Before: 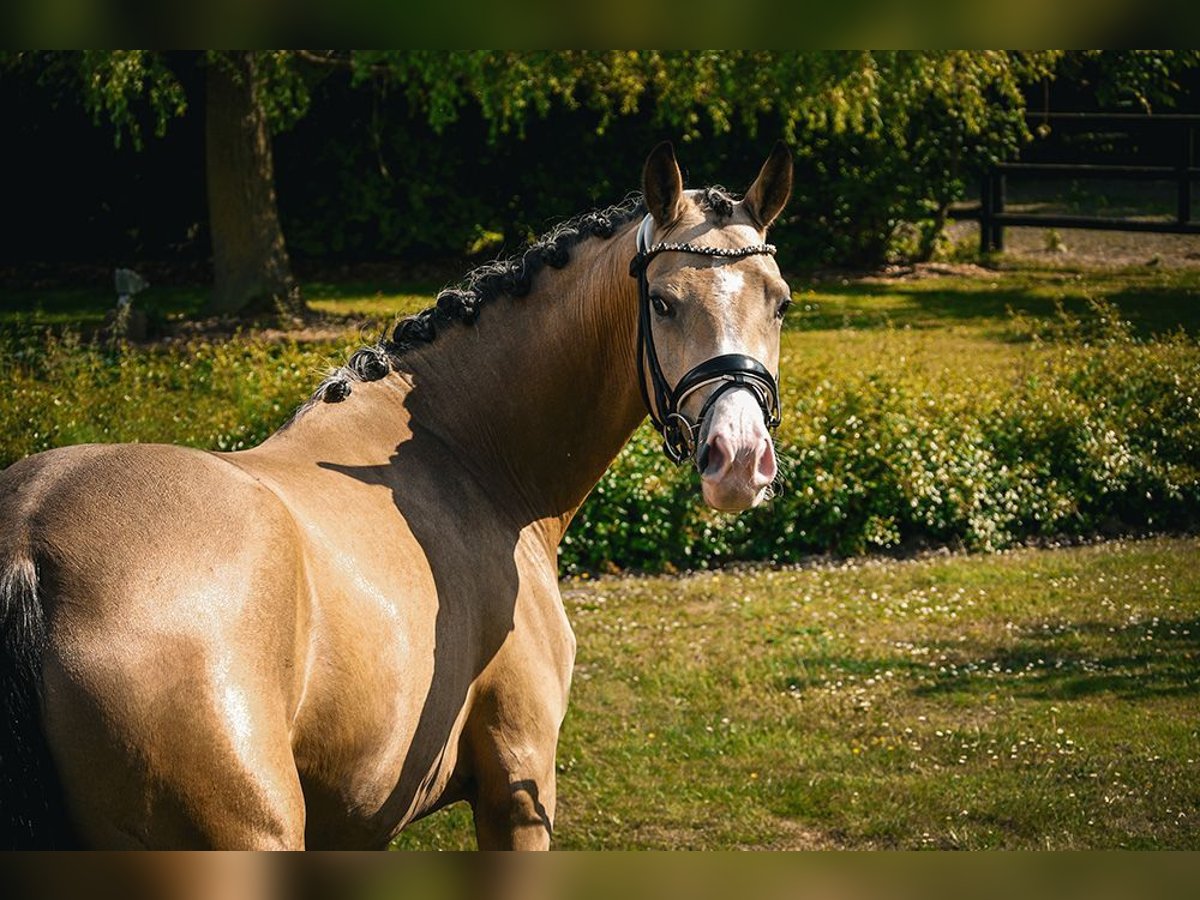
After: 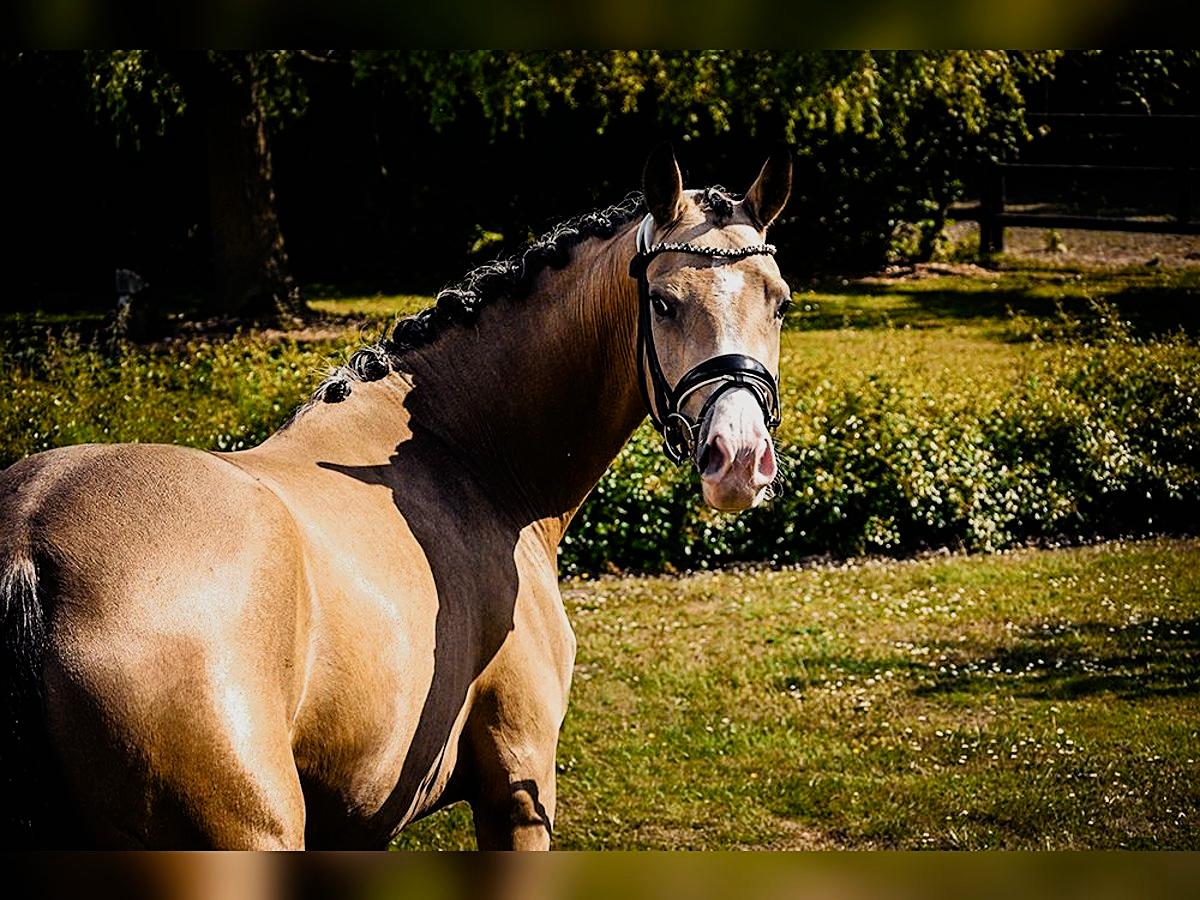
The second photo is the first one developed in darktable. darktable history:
color balance rgb: shadows lift › luminance 0.697%, shadows lift › chroma 6.734%, shadows lift › hue 297.55°, power › hue 73.58°, perceptual saturation grading › global saturation 20%, perceptual saturation grading › highlights -25.758%, perceptual saturation grading › shadows 25.911%
filmic rgb: black relative exposure -7.98 EV, white relative exposure 4.02 EV, threshold 5.94 EV, hardness 4.12, contrast 1.38, enable highlight reconstruction true
sharpen: on, module defaults
